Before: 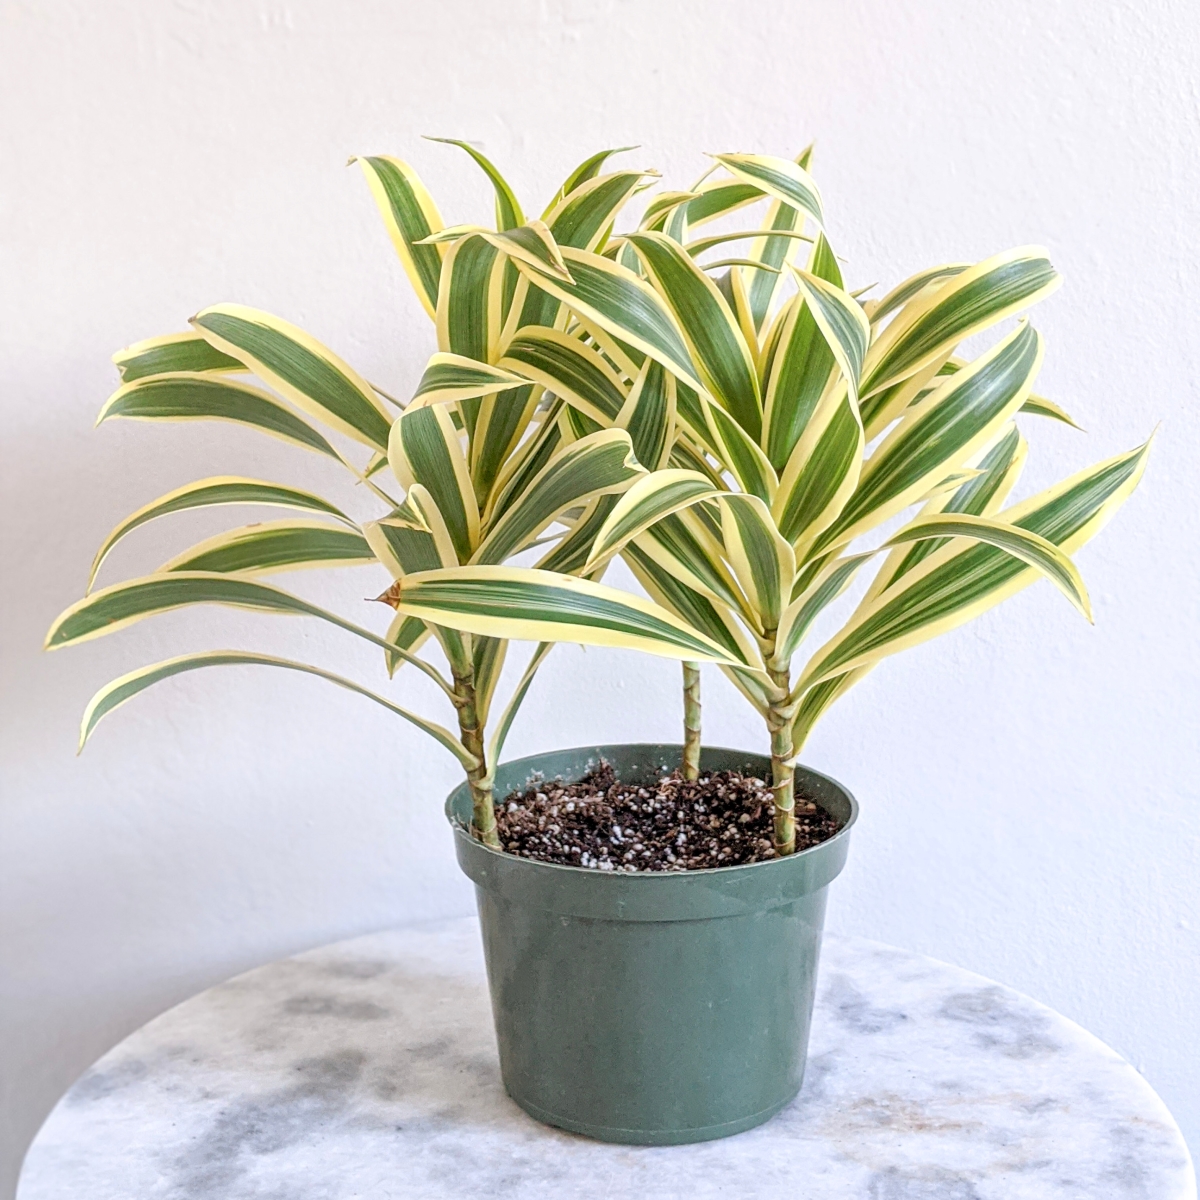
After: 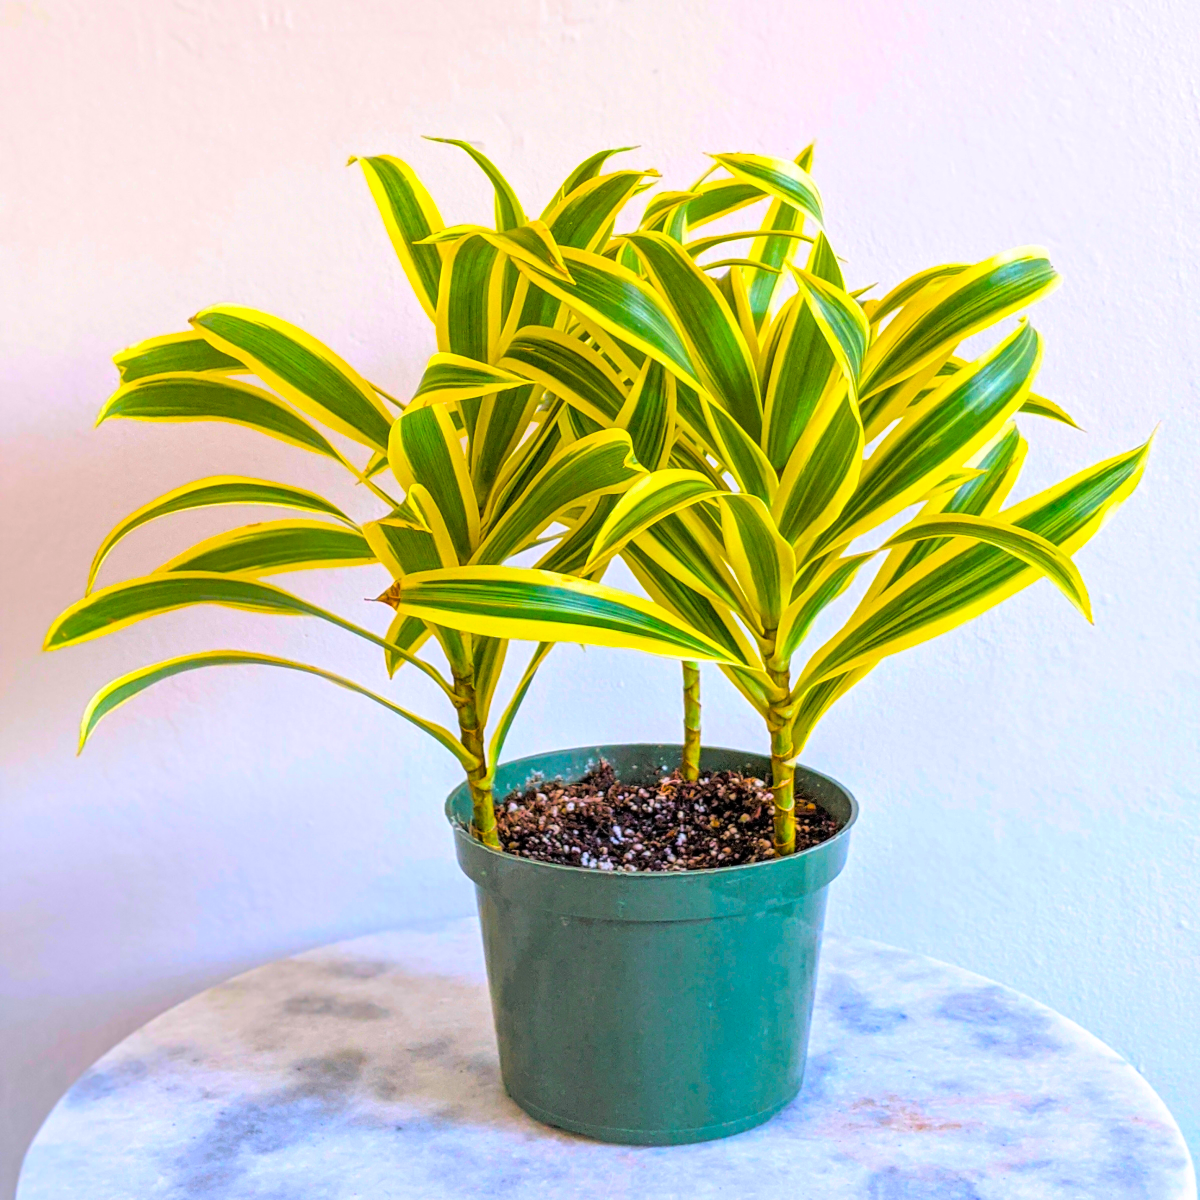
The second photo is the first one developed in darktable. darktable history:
color balance rgb: shadows lift › chroma 2.061%, shadows lift › hue 246.92°, linear chroma grading › highlights 99.401%, linear chroma grading › global chroma 23.362%, perceptual saturation grading › global saturation 60.674%, perceptual saturation grading › highlights 20.903%, perceptual saturation grading › shadows -49.167%
